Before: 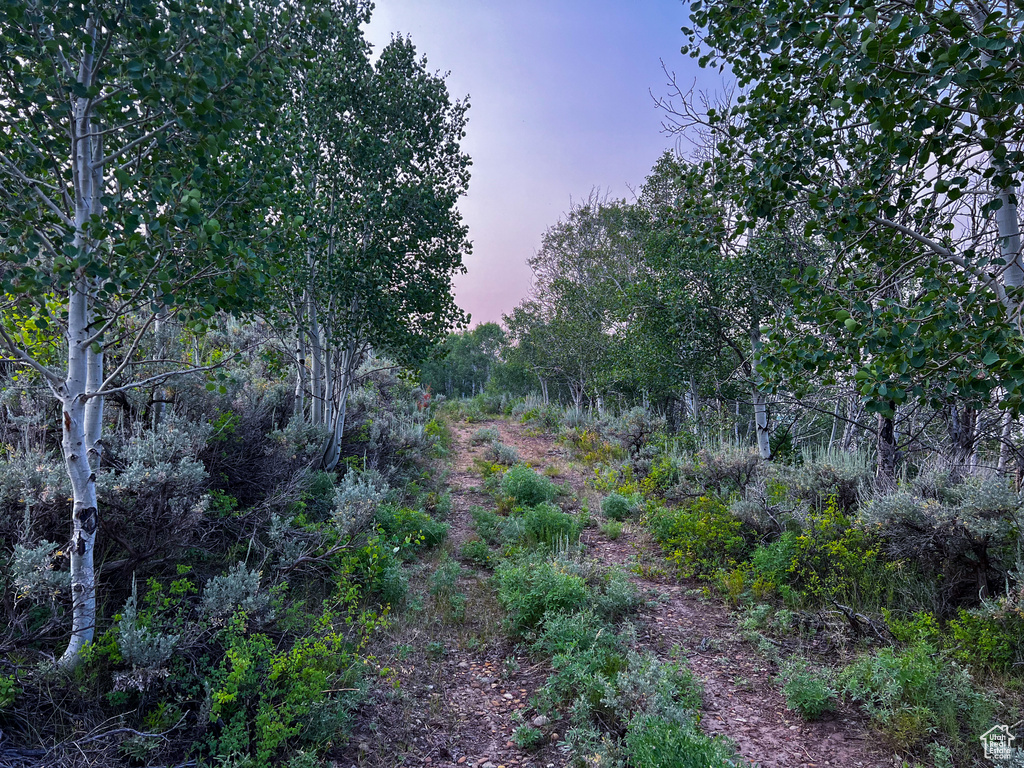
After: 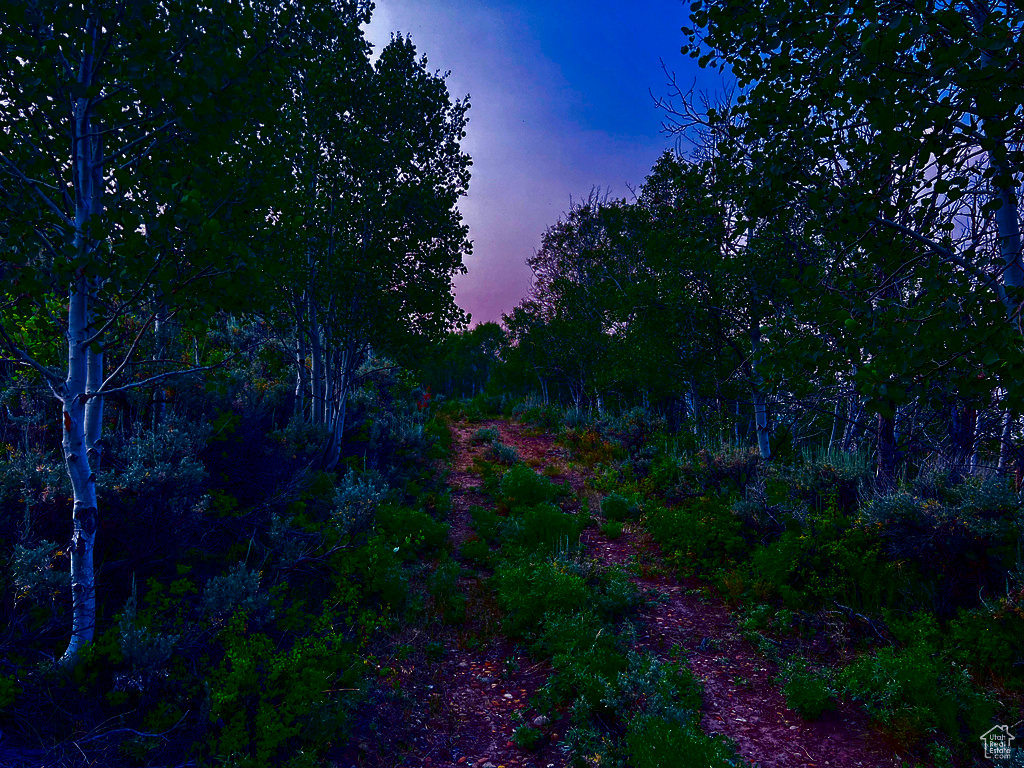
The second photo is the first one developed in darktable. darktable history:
white balance: red 1.004, blue 1.024
contrast brightness saturation: brightness -1, saturation 1
